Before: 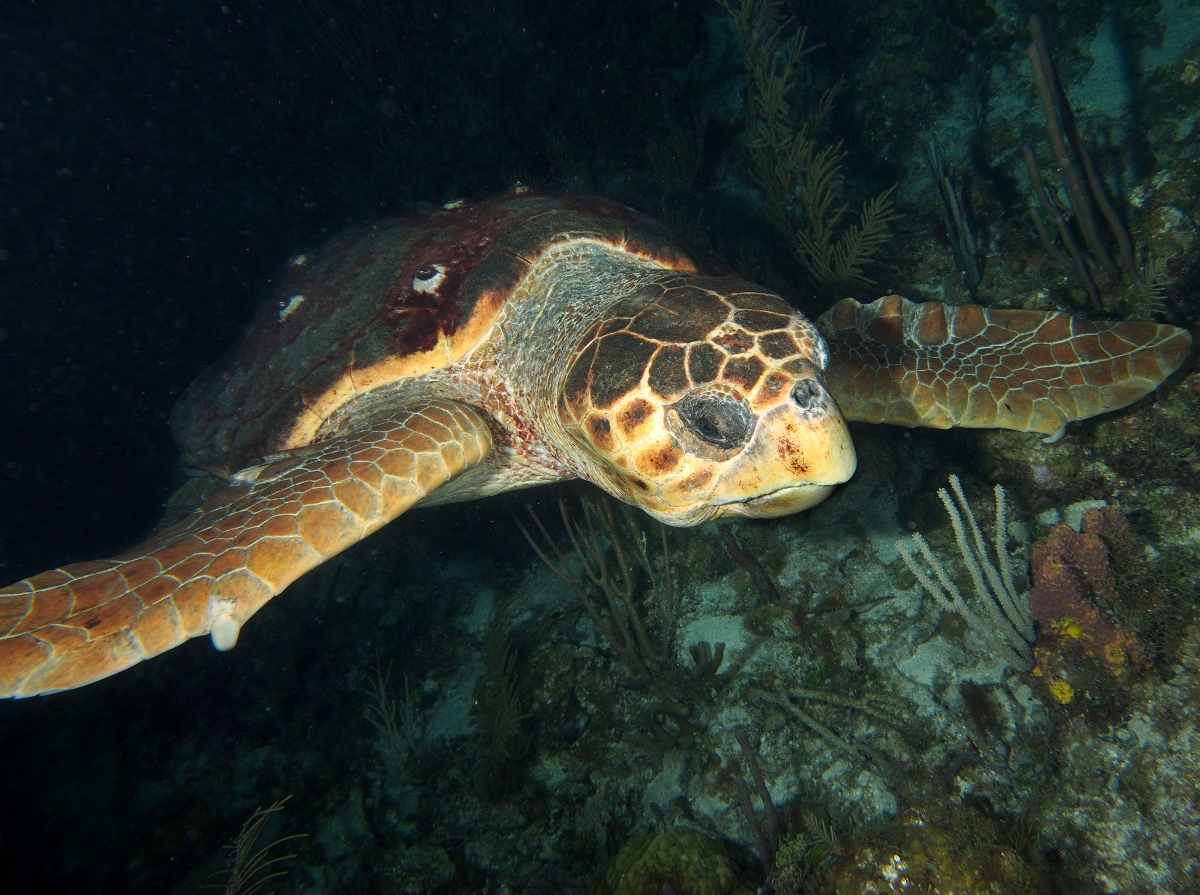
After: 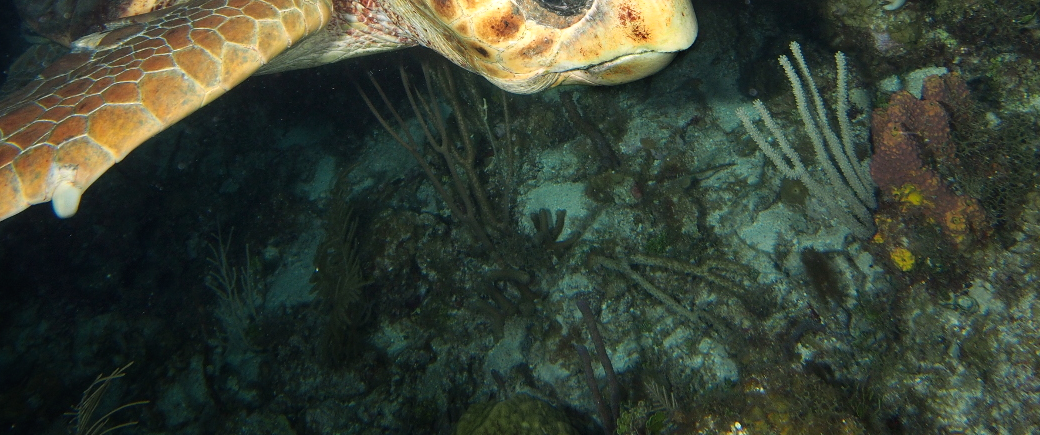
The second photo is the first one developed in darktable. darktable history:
crop and rotate: left 13.251%, top 48.581%, bottom 2.757%
exposure: black level correction -0.001, exposure 0.08 EV, compensate highlight preservation false
